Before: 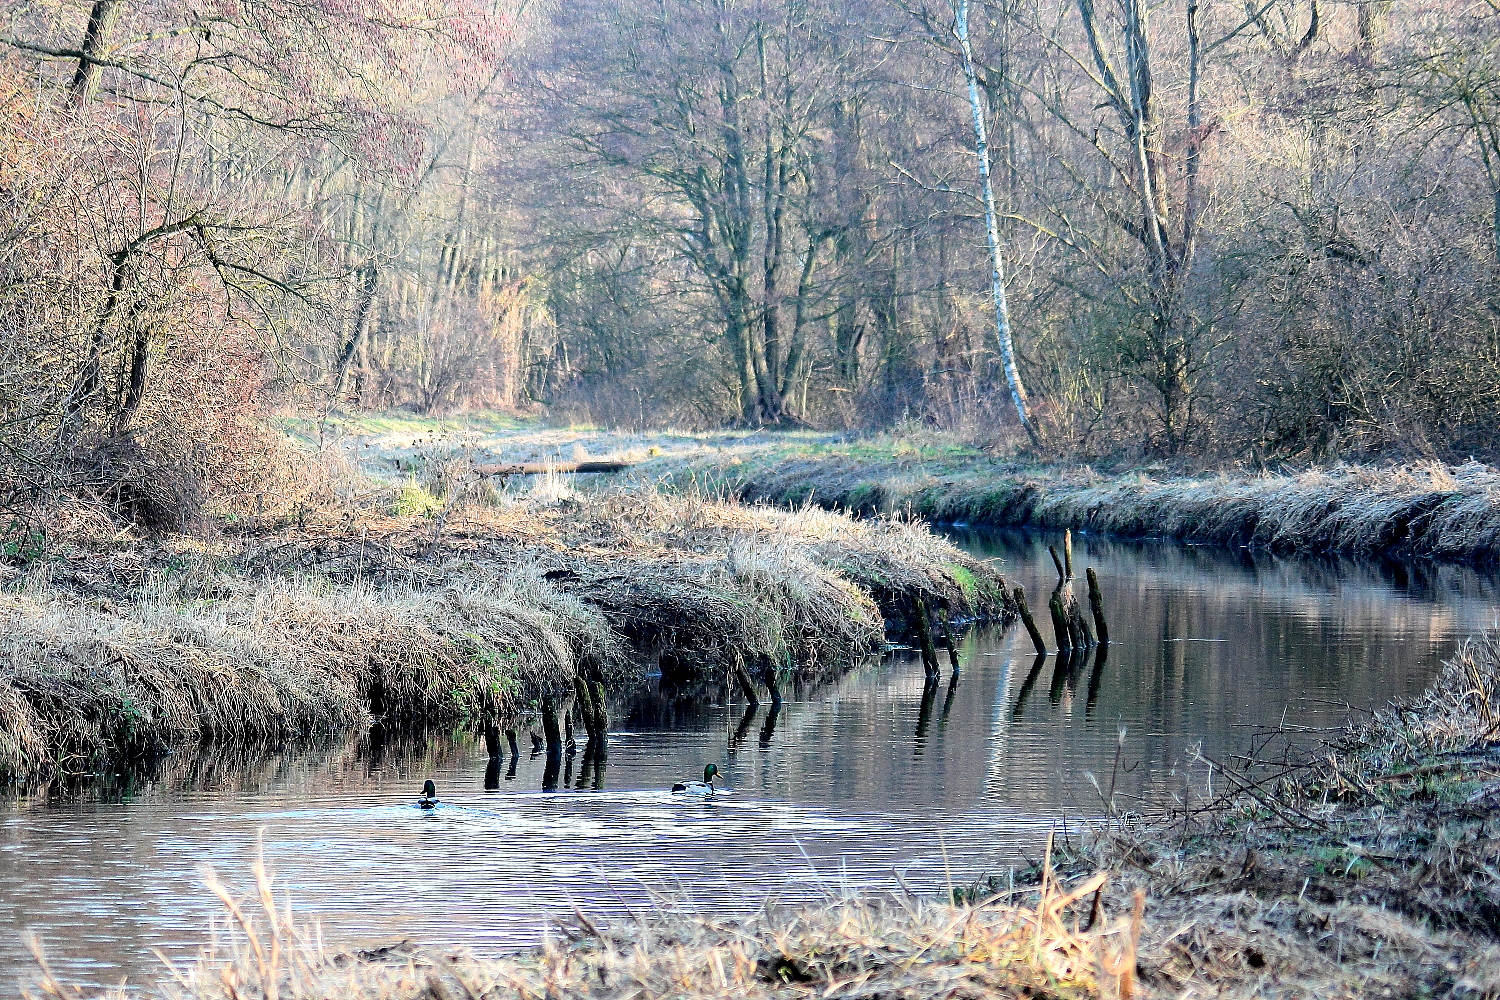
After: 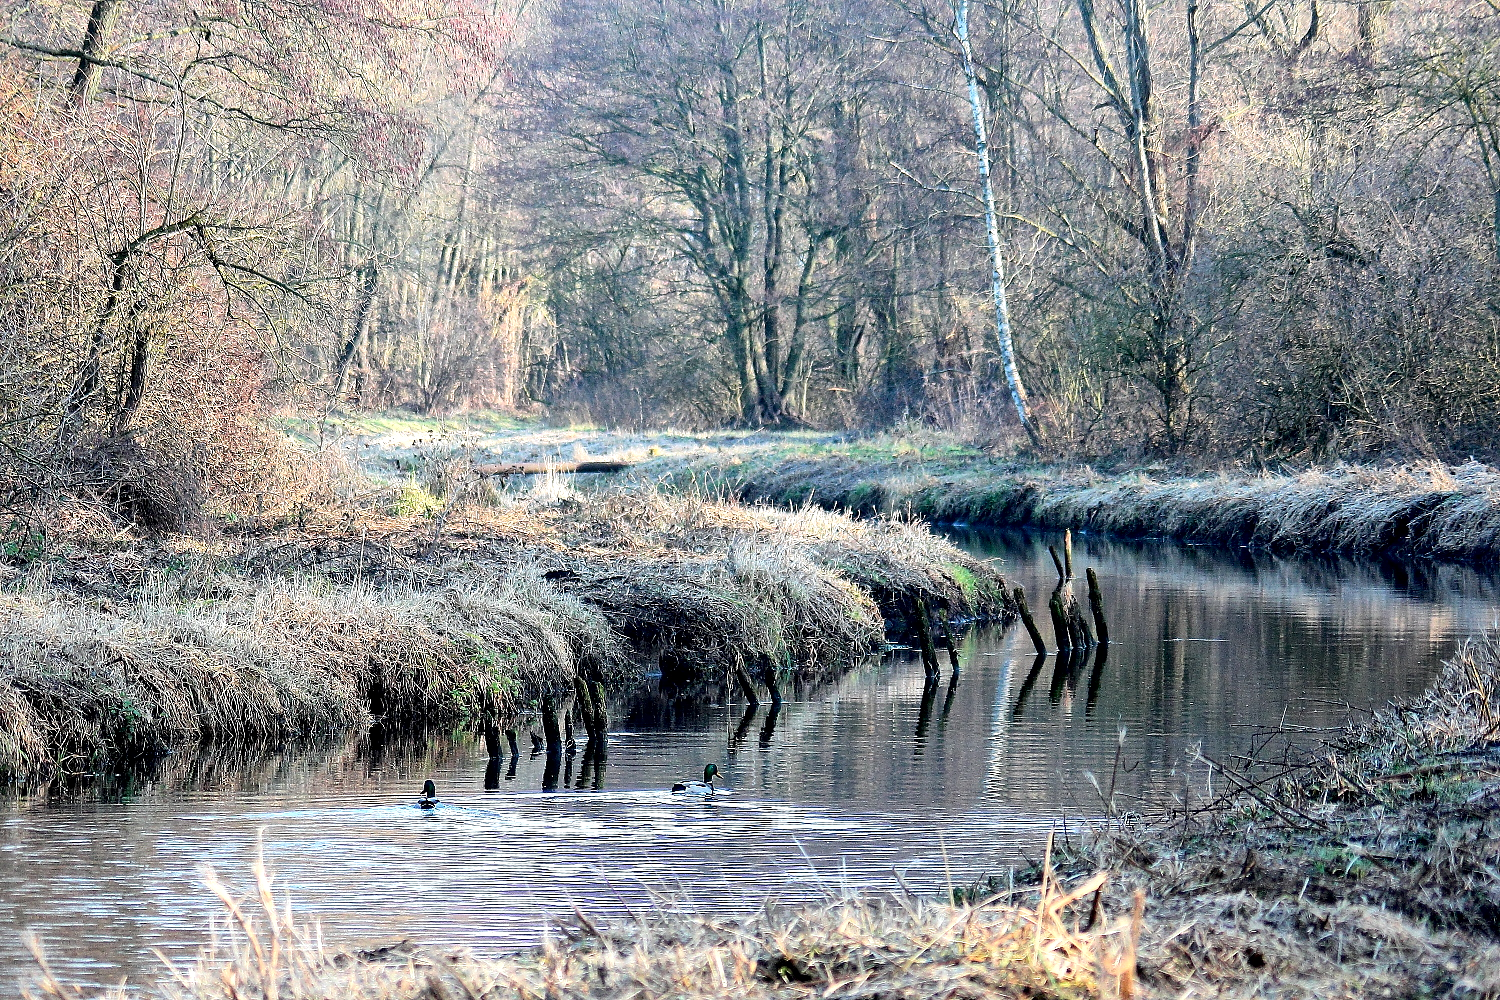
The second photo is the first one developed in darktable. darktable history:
local contrast: mode bilateral grid, contrast 19, coarseness 49, detail 150%, midtone range 0.2
